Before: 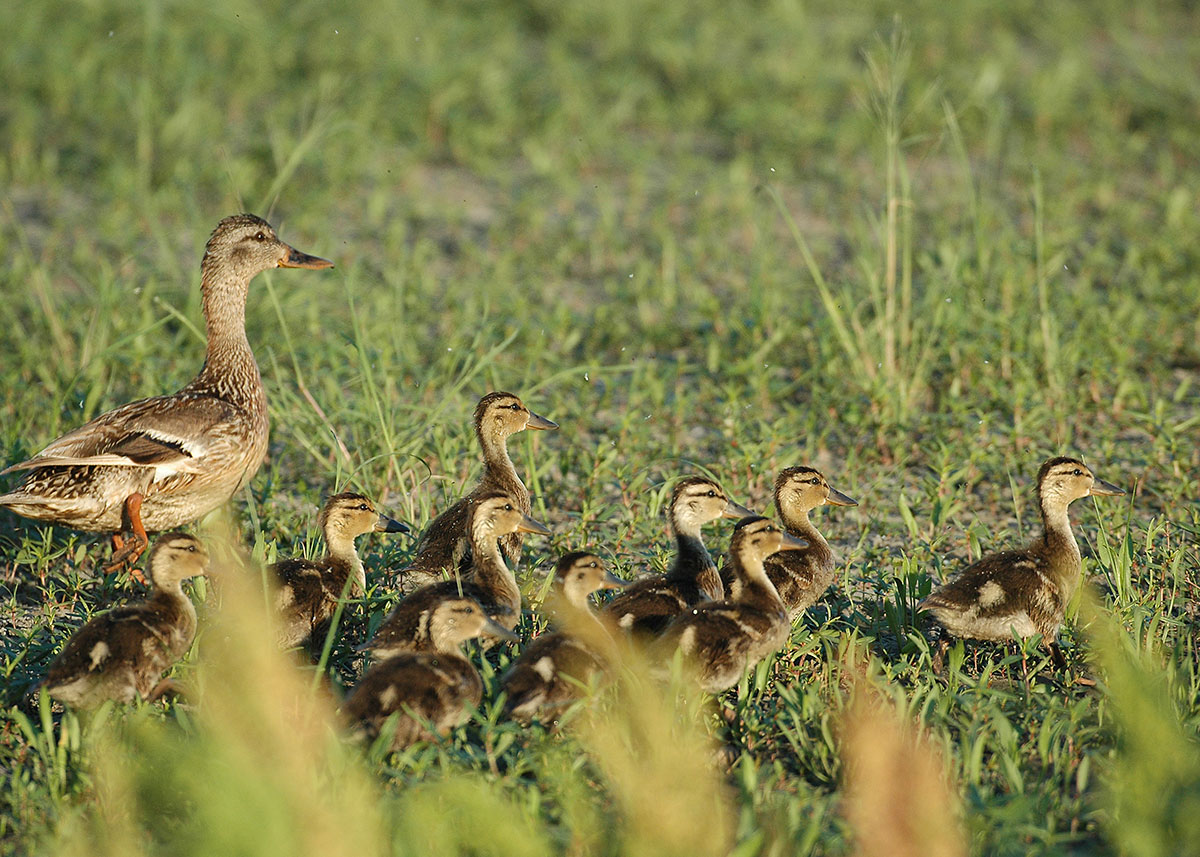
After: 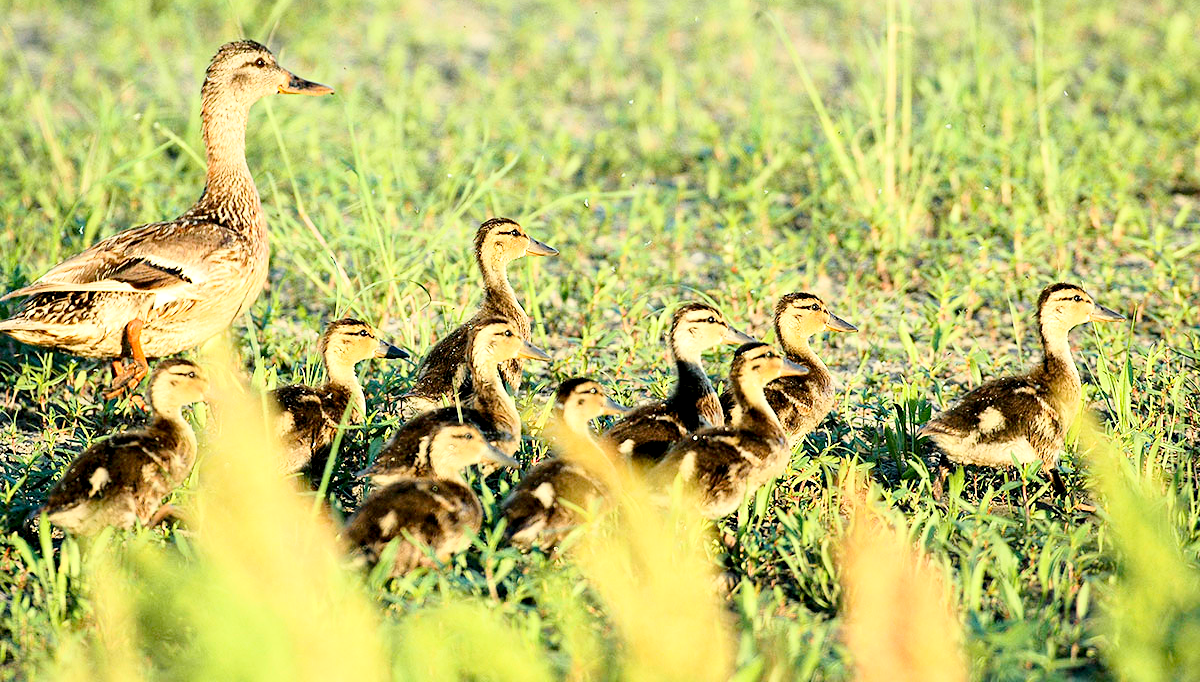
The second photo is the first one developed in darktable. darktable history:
crop and rotate: top 20.361%
base curve: curves: ch0 [(0, 0) (0.028, 0.03) (0.121, 0.232) (0.46, 0.748) (0.859, 0.968) (1, 1)]
exposure: black level correction 0.011, exposure 0.692 EV, compensate highlight preservation false
